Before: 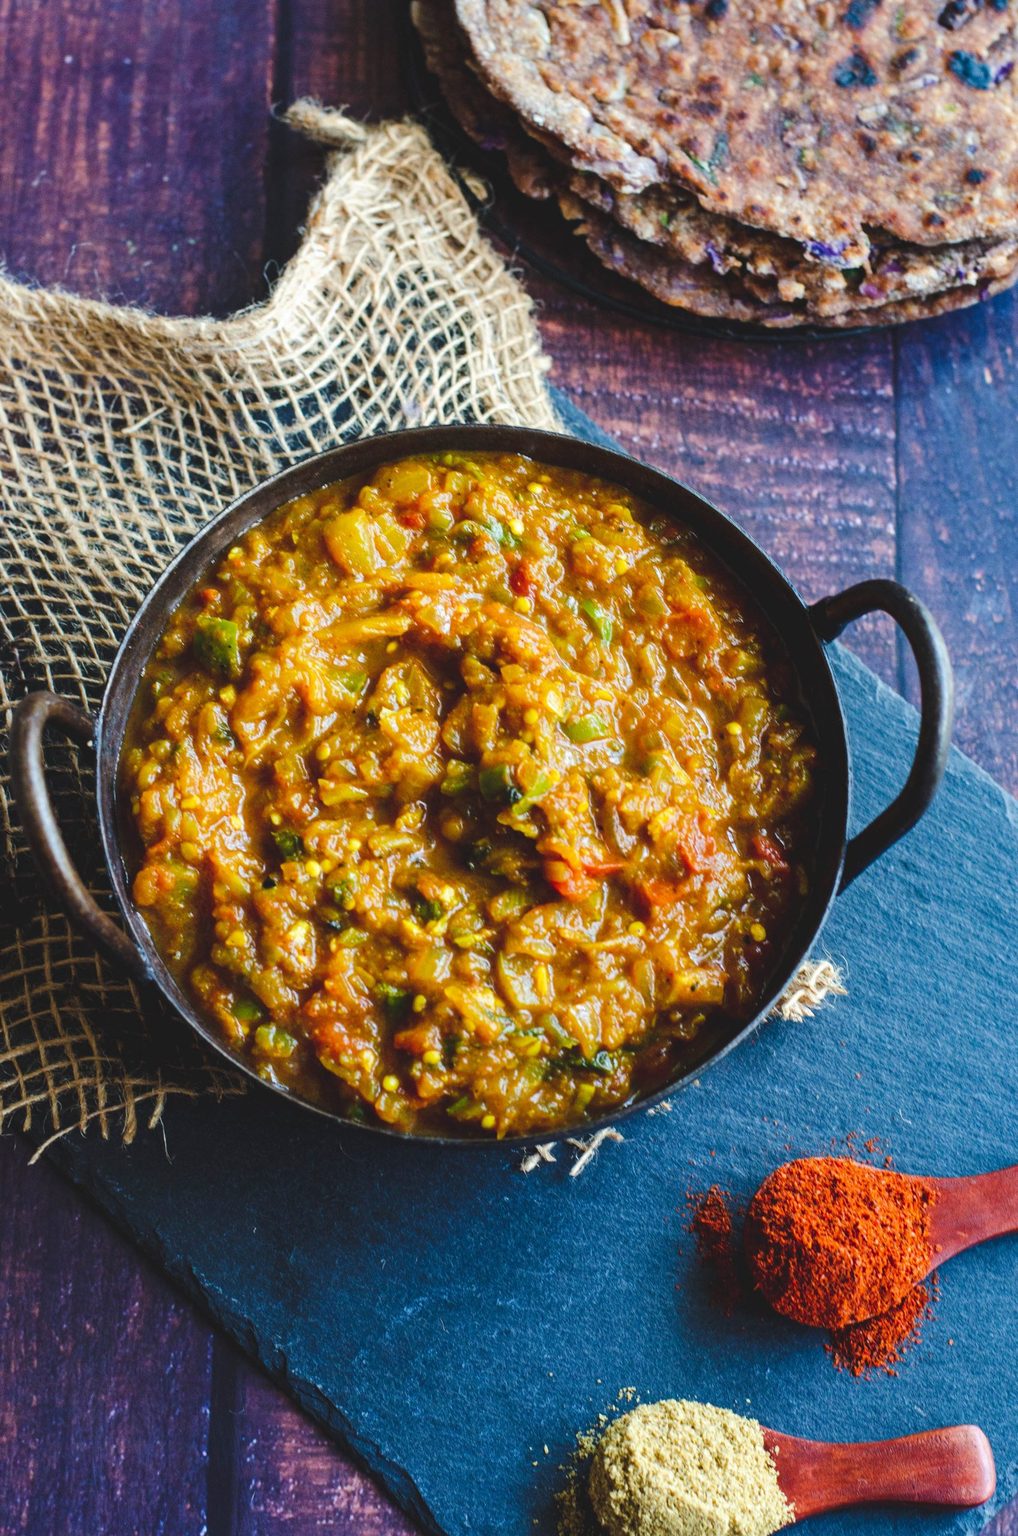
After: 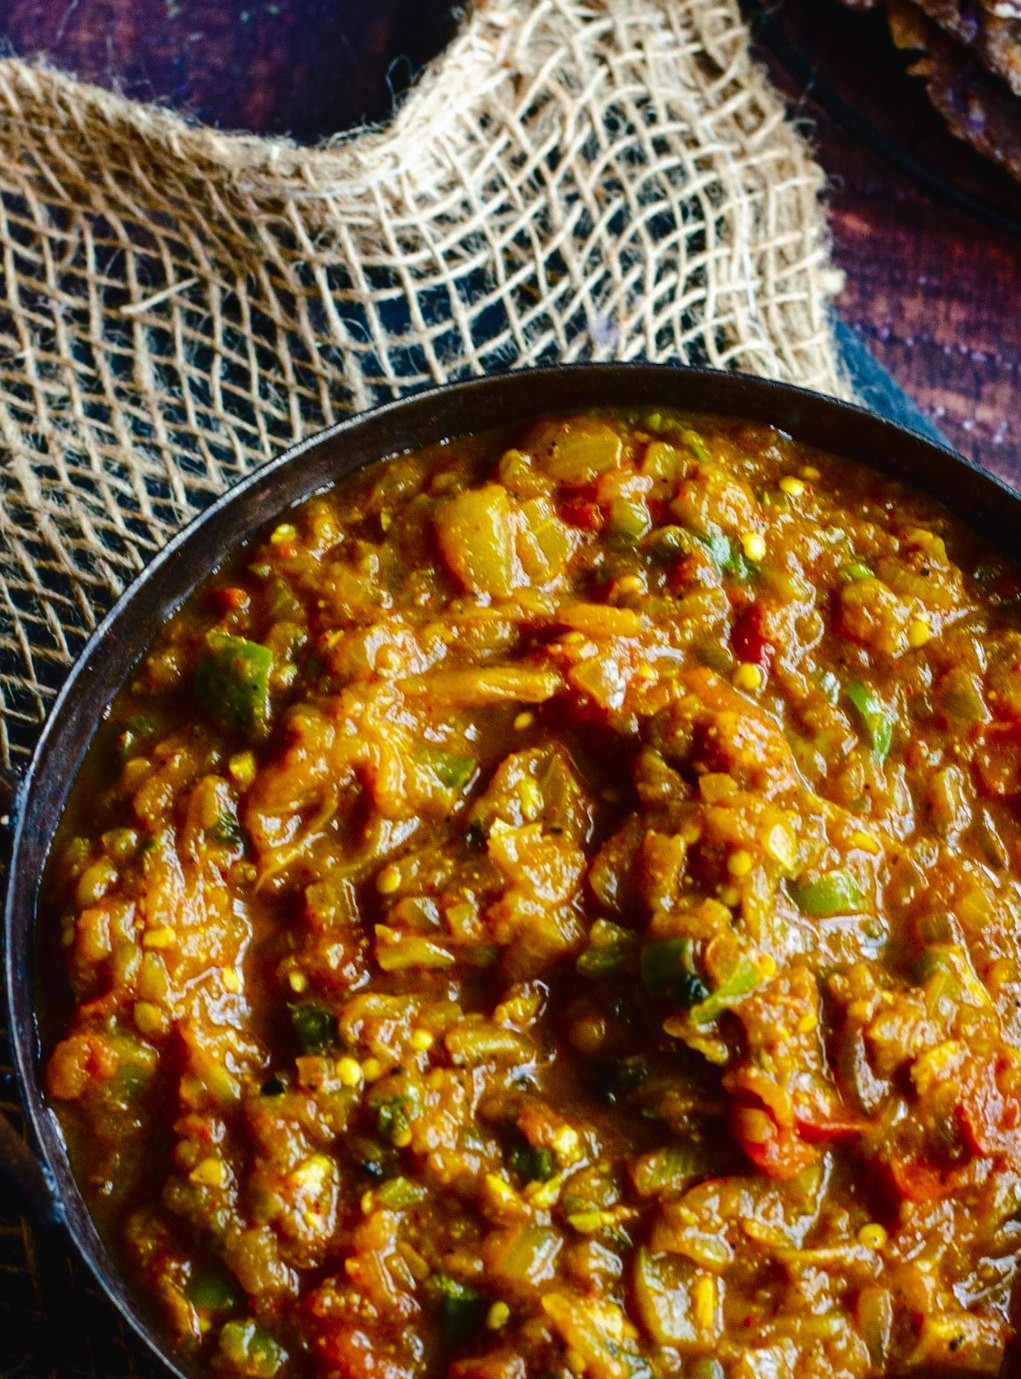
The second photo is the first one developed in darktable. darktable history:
contrast brightness saturation: contrast 0.104, brightness -0.26, saturation 0.135
crop and rotate: angle -6.89°, left 2.089%, top 6.722%, right 27.236%, bottom 30.036%
